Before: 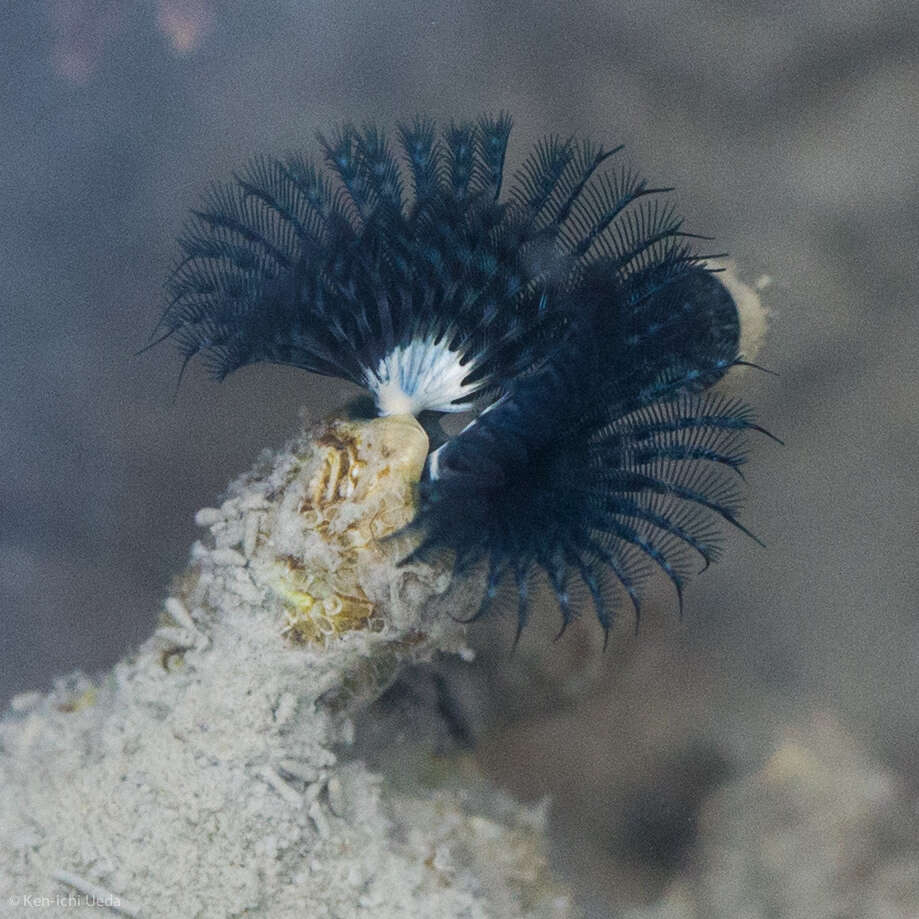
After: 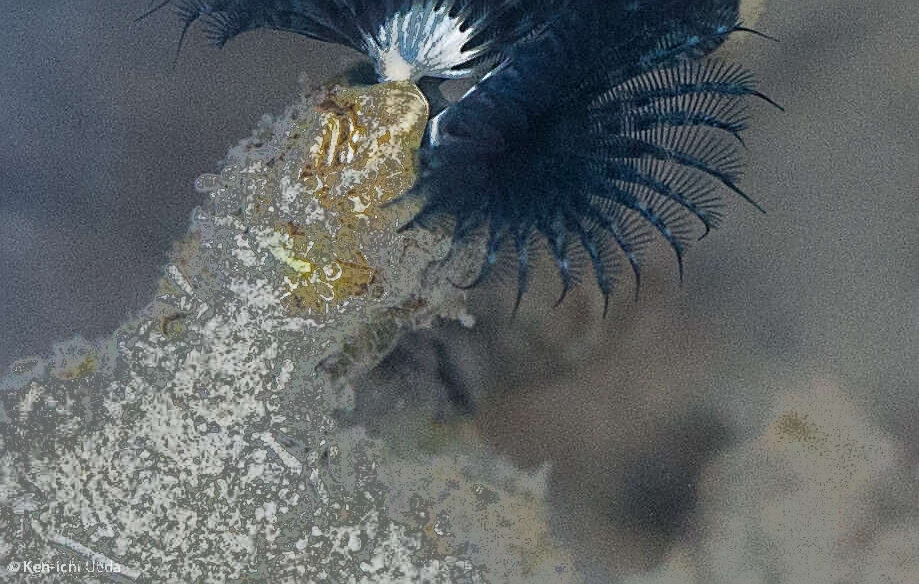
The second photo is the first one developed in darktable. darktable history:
fill light: exposure -0.73 EV, center 0.69, width 2.2
sharpen: radius 2.543, amount 0.636
crop and rotate: top 36.435%
